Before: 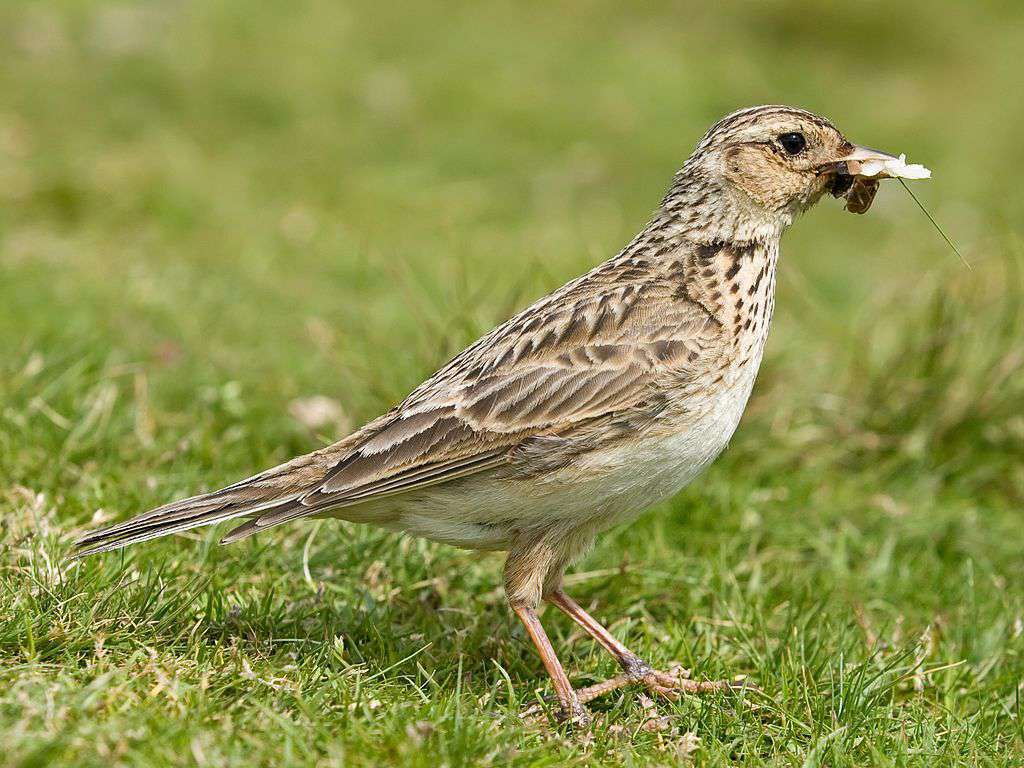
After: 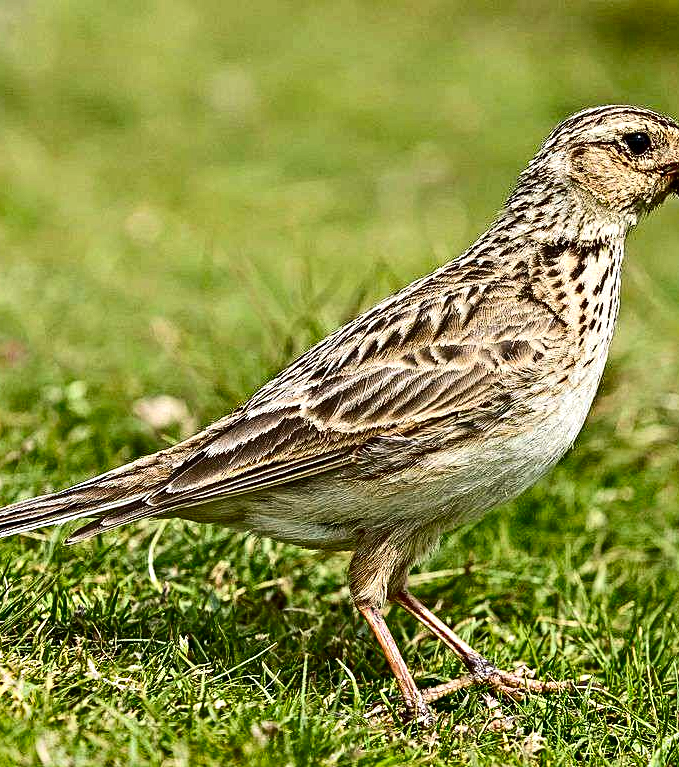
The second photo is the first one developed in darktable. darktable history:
crop and rotate: left 15.141%, right 18.524%
contrast brightness saturation: contrast 0.212, brightness -0.112, saturation 0.214
contrast equalizer: octaves 7, y [[0.5, 0.542, 0.583, 0.625, 0.667, 0.708], [0.5 ×6], [0.5 ×6], [0 ×6], [0 ×6]]
shadows and highlights: shadows -21.53, highlights 98.1, soften with gaussian
